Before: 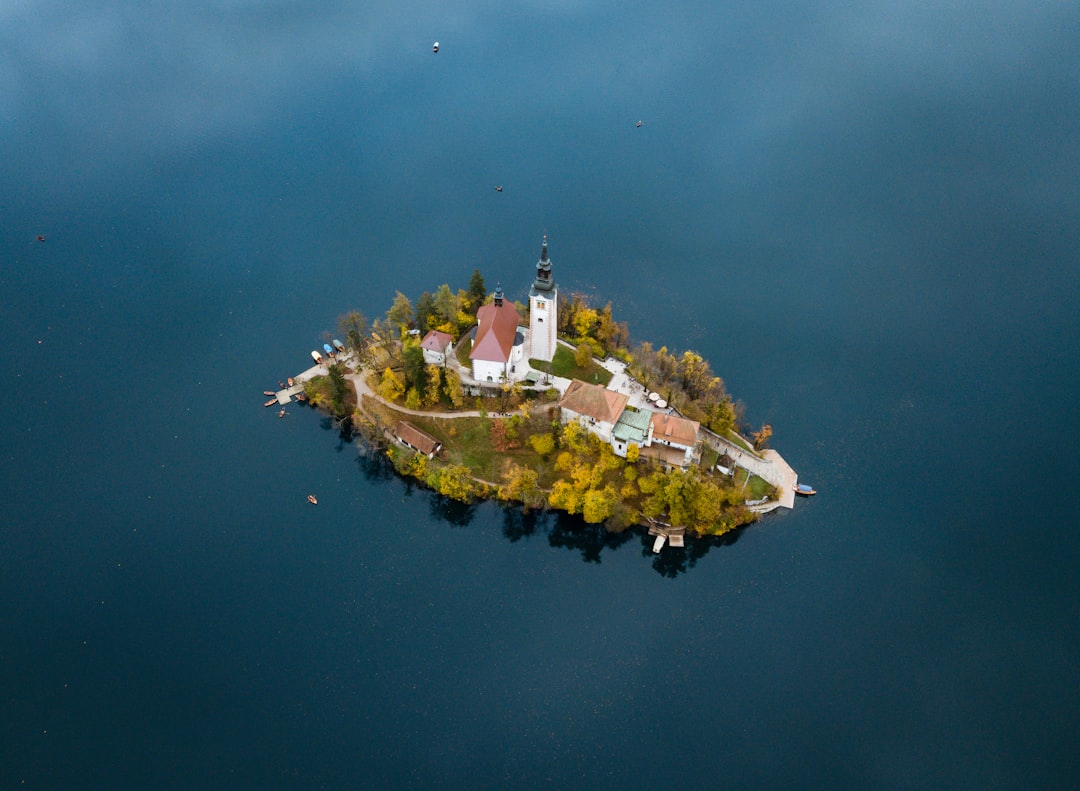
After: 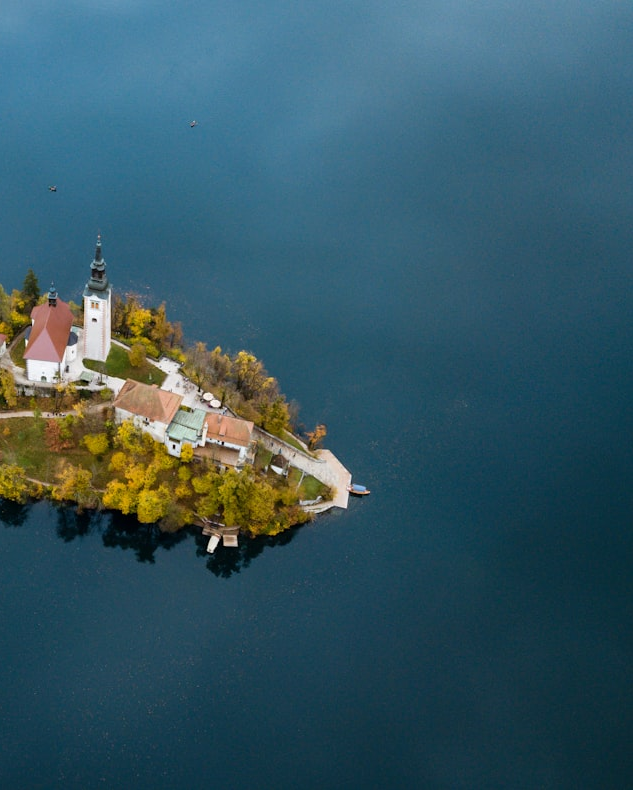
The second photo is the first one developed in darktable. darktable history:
crop: left 41.31%
